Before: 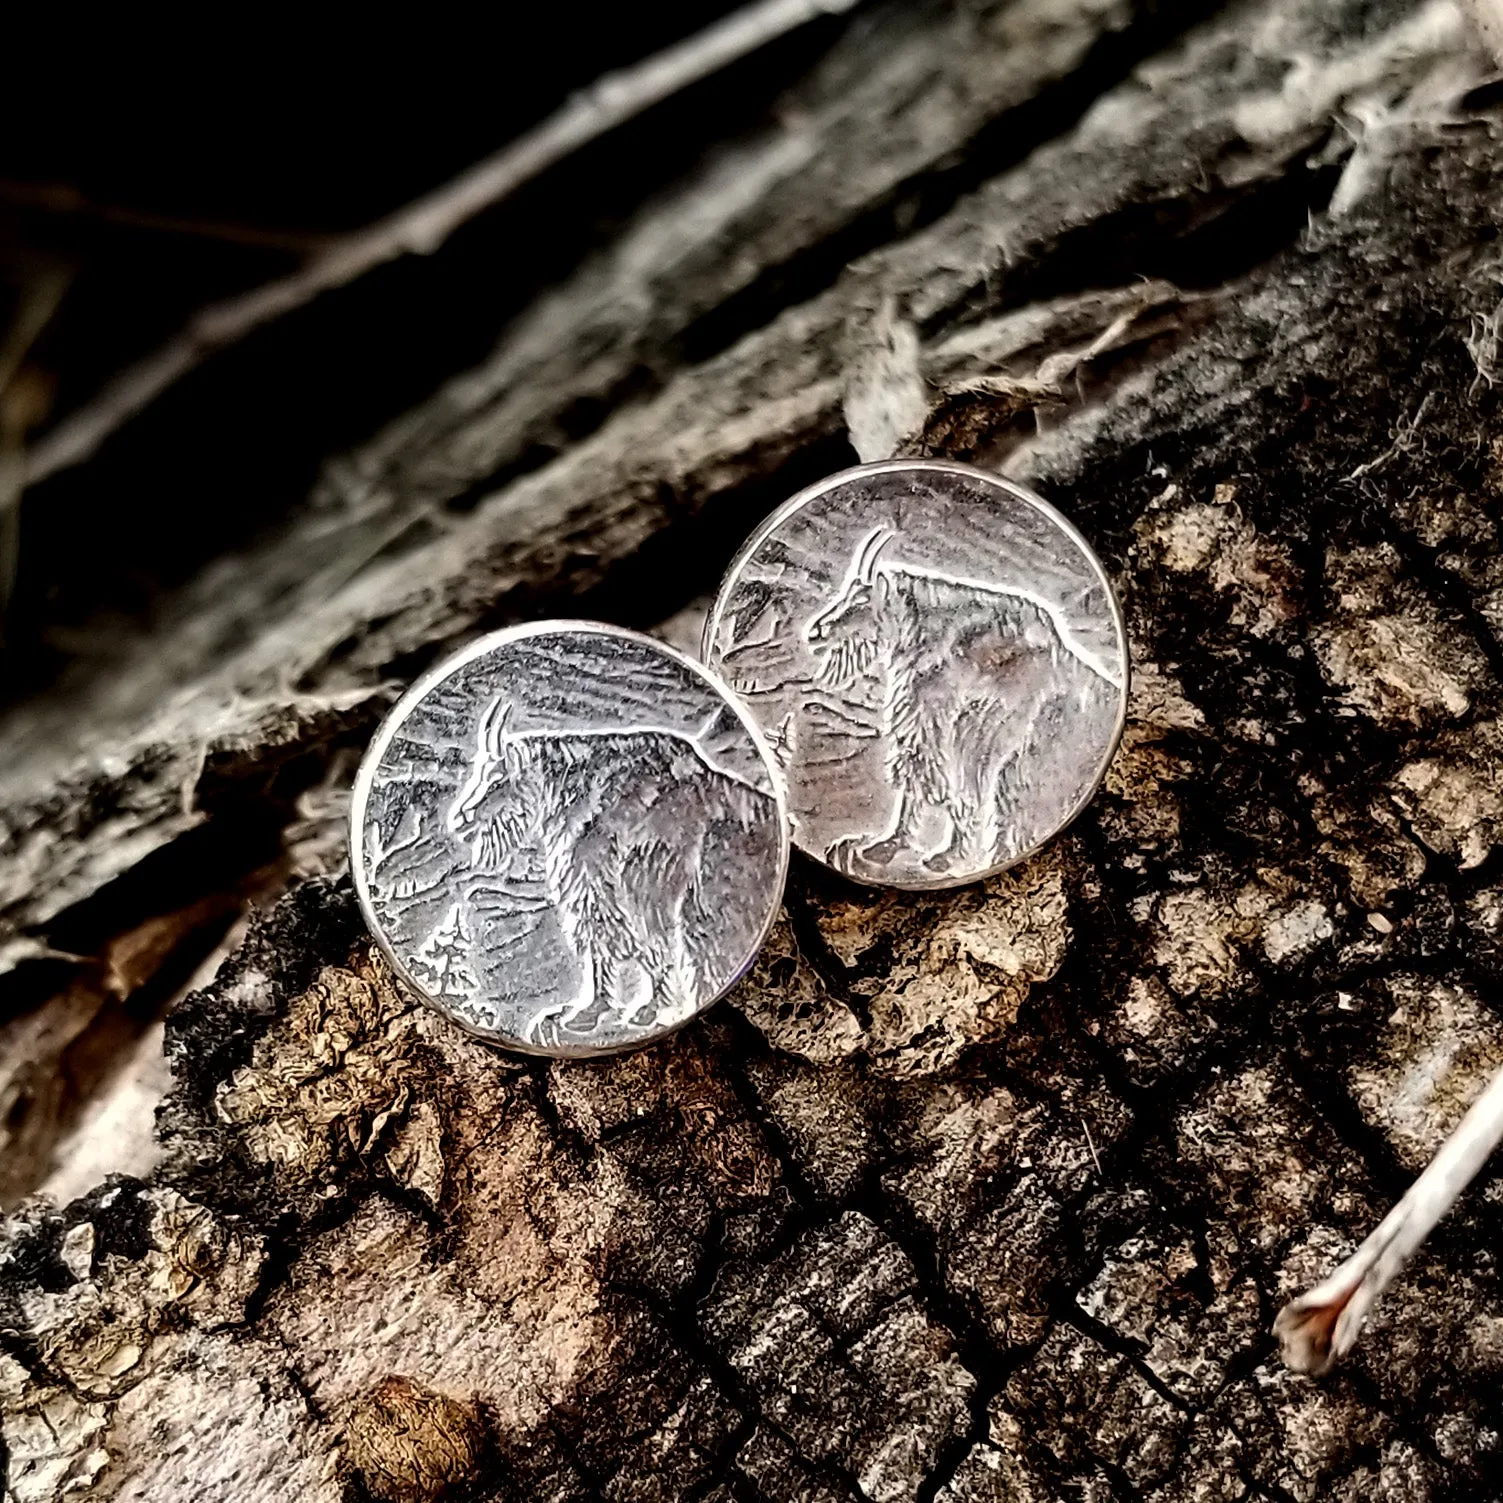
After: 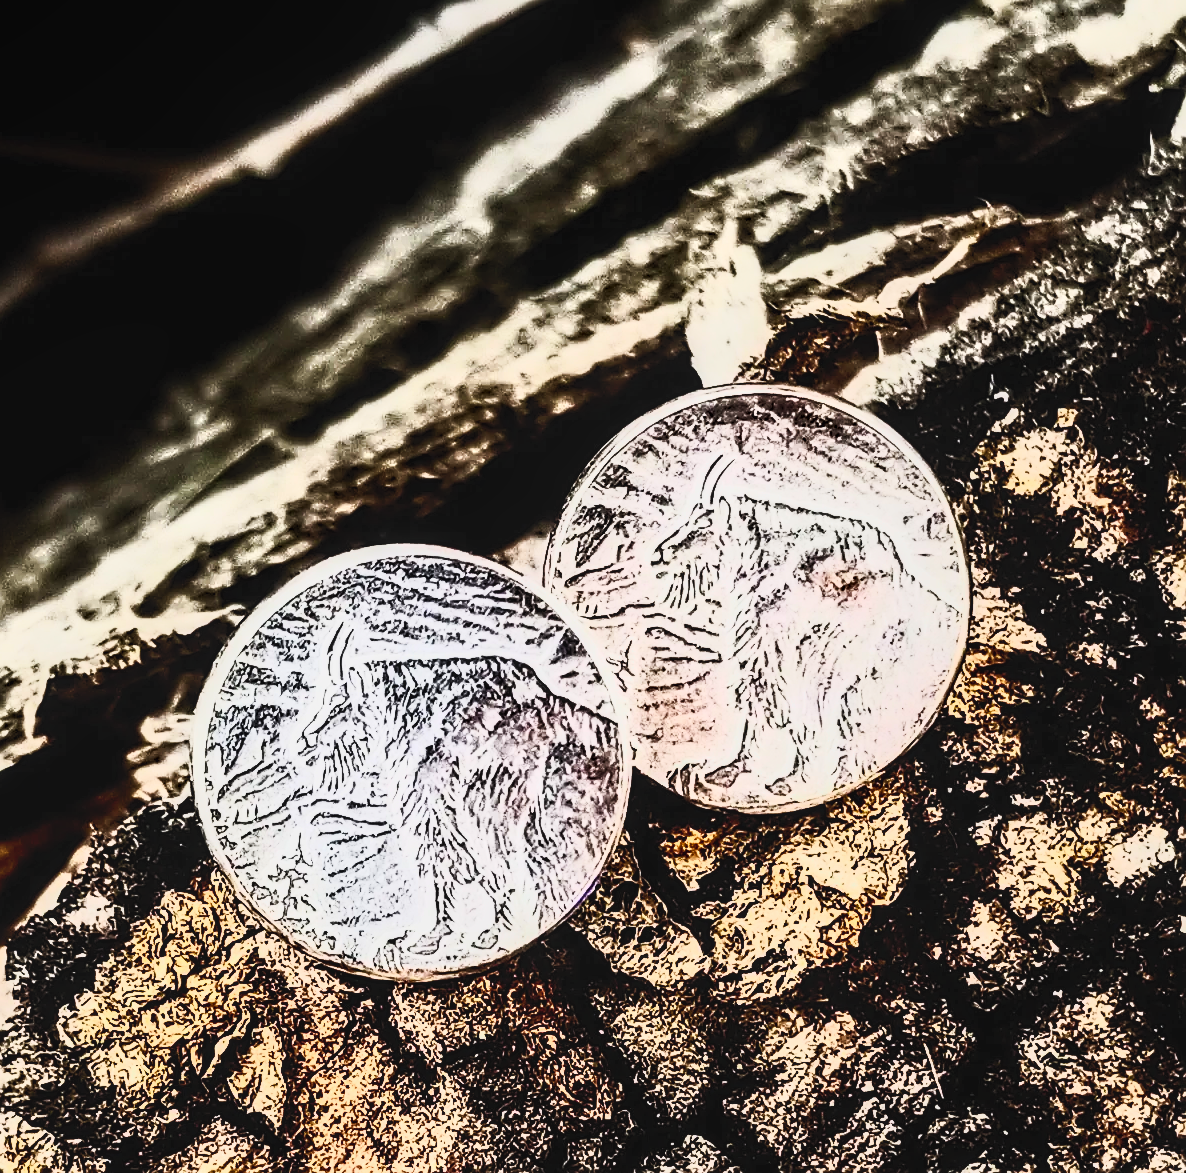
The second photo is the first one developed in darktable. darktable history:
crop and rotate: left 10.62%, top 5.074%, right 10.418%, bottom 16.863%
local contrast: on, module defaults
exposure: exposure -0.152 EV, compensate highlight preservation false
sharpen: on, module defaults
tone curve: curves: ch0 [(0, 0.01) (0.037, 0.032) (0.131, 0.108) (0.275, 0.258) (0.483, 0.512) (0.61, 0.661) (0.696, 0.742) (0.792, 0.834) (0.911, 0.936) (0.997, 0.995)]; ch1 [(0, 0) (0.308, 0.29) (0.425, 0.411) (0.503, 0.502) (0.551, 0.563) (0.683, 0.706) (0.746, 0.77) (1, 1)]; ch2 [(0, 0) (0.246, 0.233) (0.36, 0.352) (0.415, 0.415) (0.485, 0.487) (0.502, 0.502) (0.525, 0.523) (0.545, 0.552) (0.587, 0.6) (0.636, 0.652) (0.711, 0.729) (0.845, 0.855) (0.998, 0.977)], preserve colors none
tone equalizer: -8 EV -0.737 EV, -7 EV -0.732 EV, -6 EV -0.567 EV, -5 EV -0.412 EV, -3 EV 0.383 EV, -2 EV 0.6 EV, -1 EV 0.681 EV, +0 EV 0.722 EV, edges refinement/feathering 500, mask exposure compensation -1.57 EV, preserve details no
contrast brightness saturation: contrast 0.819, brightness 0.58, saturation 0.578
